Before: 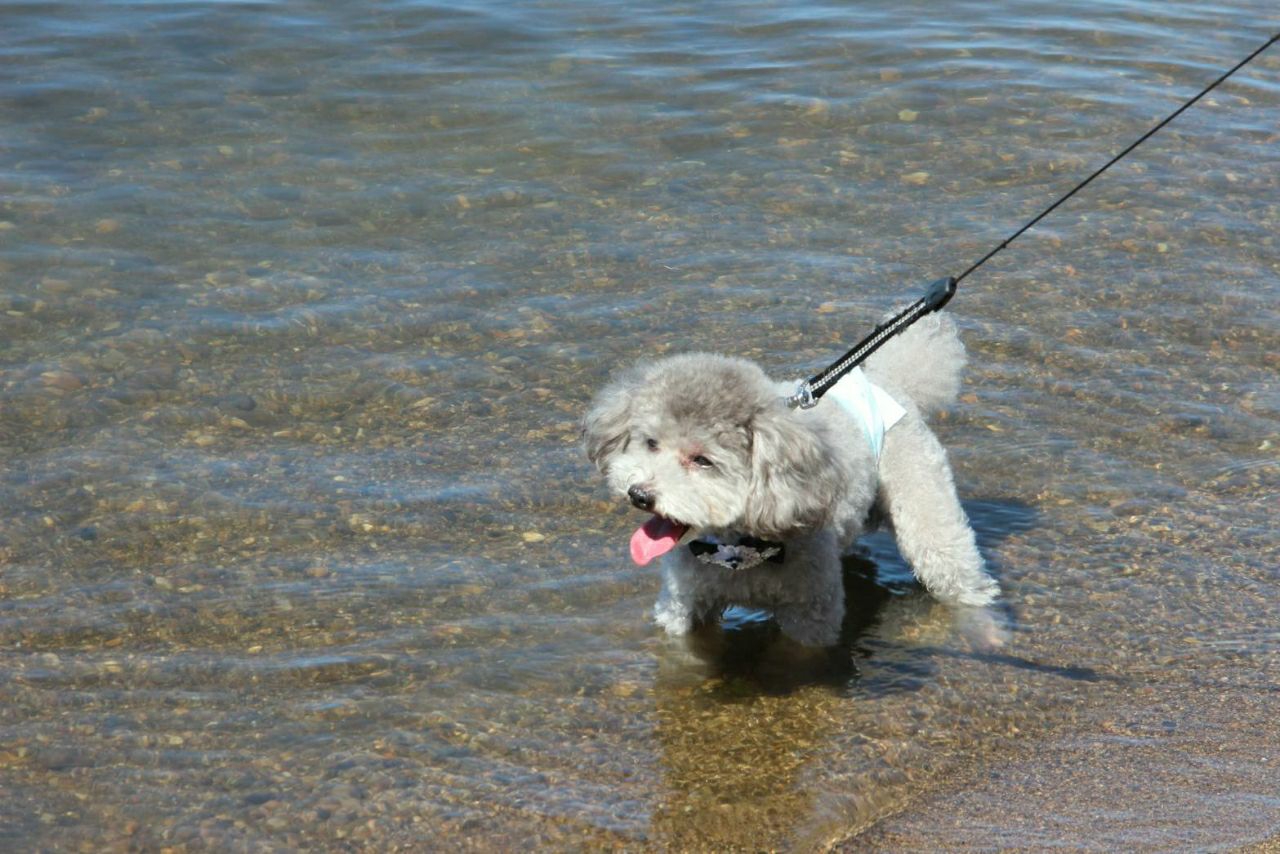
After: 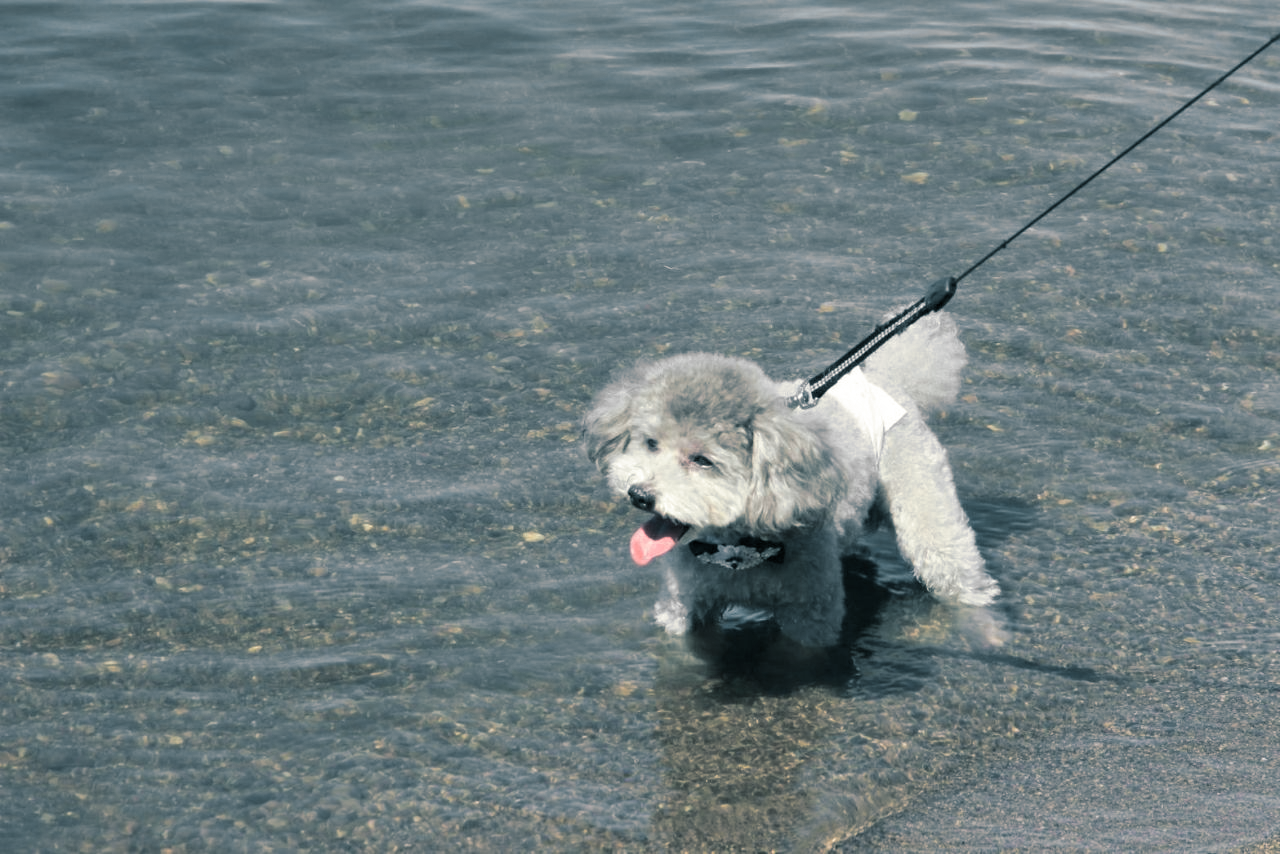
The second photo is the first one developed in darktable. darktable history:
color zones: curves: ch0 [(0.257, 0.558) (0.75, 0.565)]; ch1 [(0.004, 0.857) (0.14, 0.416) (0.257, 0.695) (0.442, 0.032) (0.736, 0.266) (0.891, 0.741)]; ch2 [(0, 0.623) (0.112, 0.436) (0.271, 0.474) (0.516, 0.64) (0.743, 0.286)]
color correction: saturation 0.57
split-toning: shadows › hue 205.2°, shadows › saturation 0.43, highlights › hue 54°, highlights › saturation 0.54
